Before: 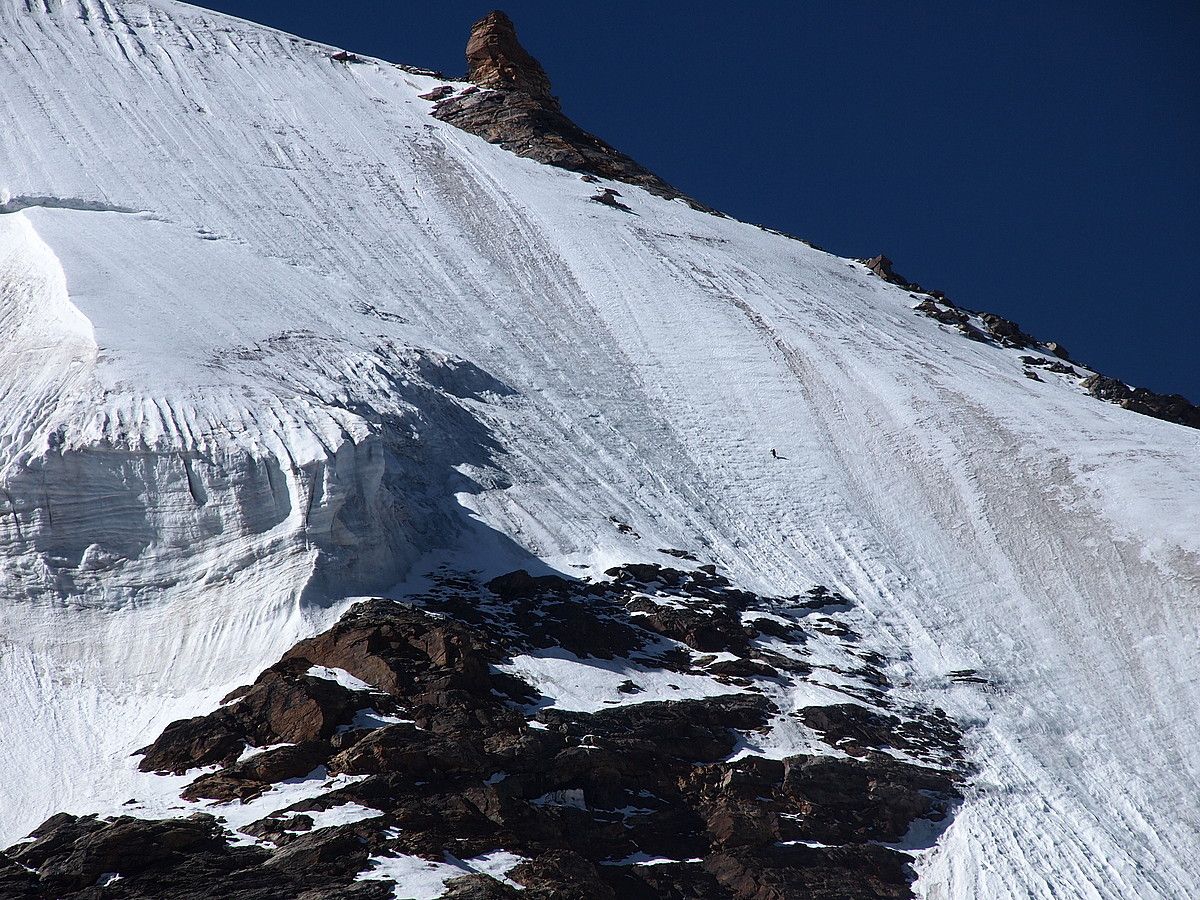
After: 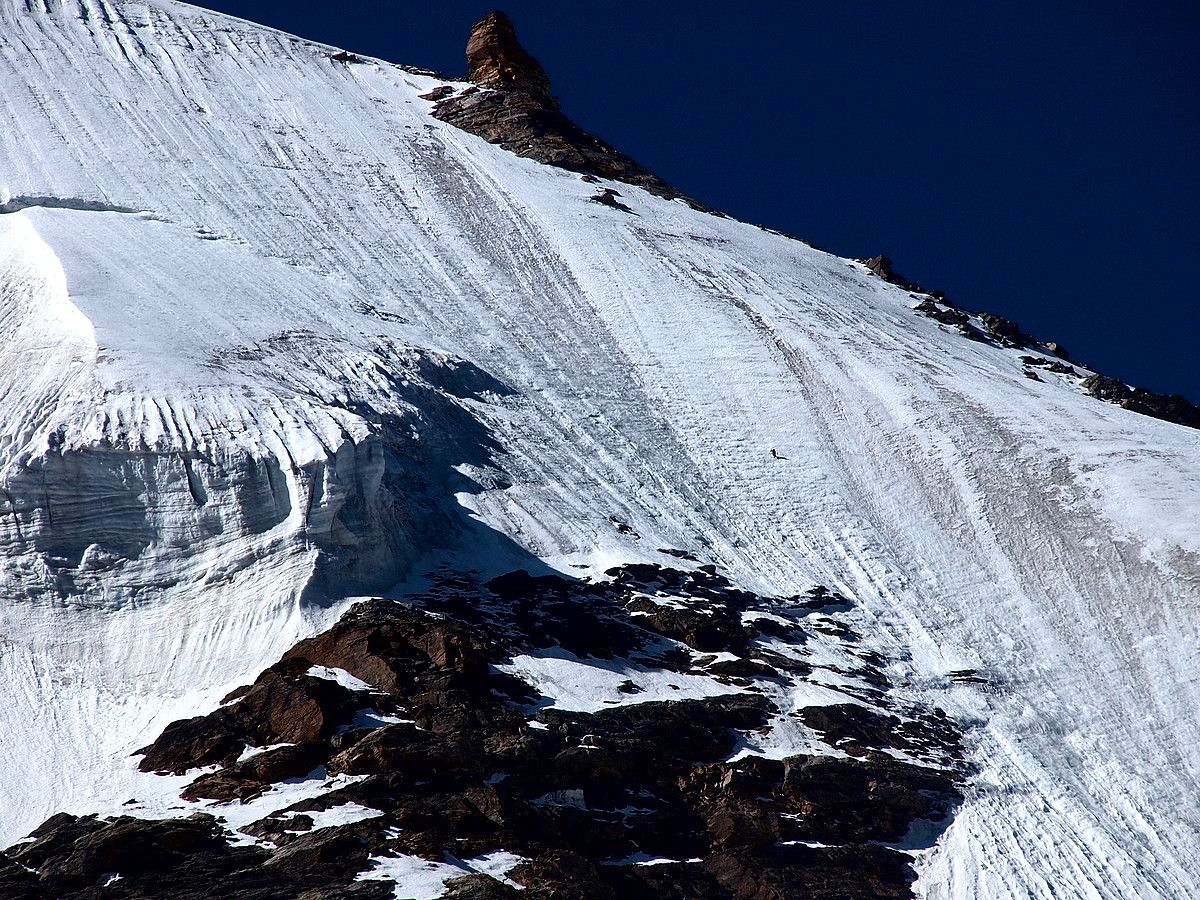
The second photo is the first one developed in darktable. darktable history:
local contrast: mode bilateral grid, contrast 20, coarseness 50, detail 161%, midtone range 0.2
contrast brightness saturation: contrast 0.195, brightness -0.101, saturation 0.21
